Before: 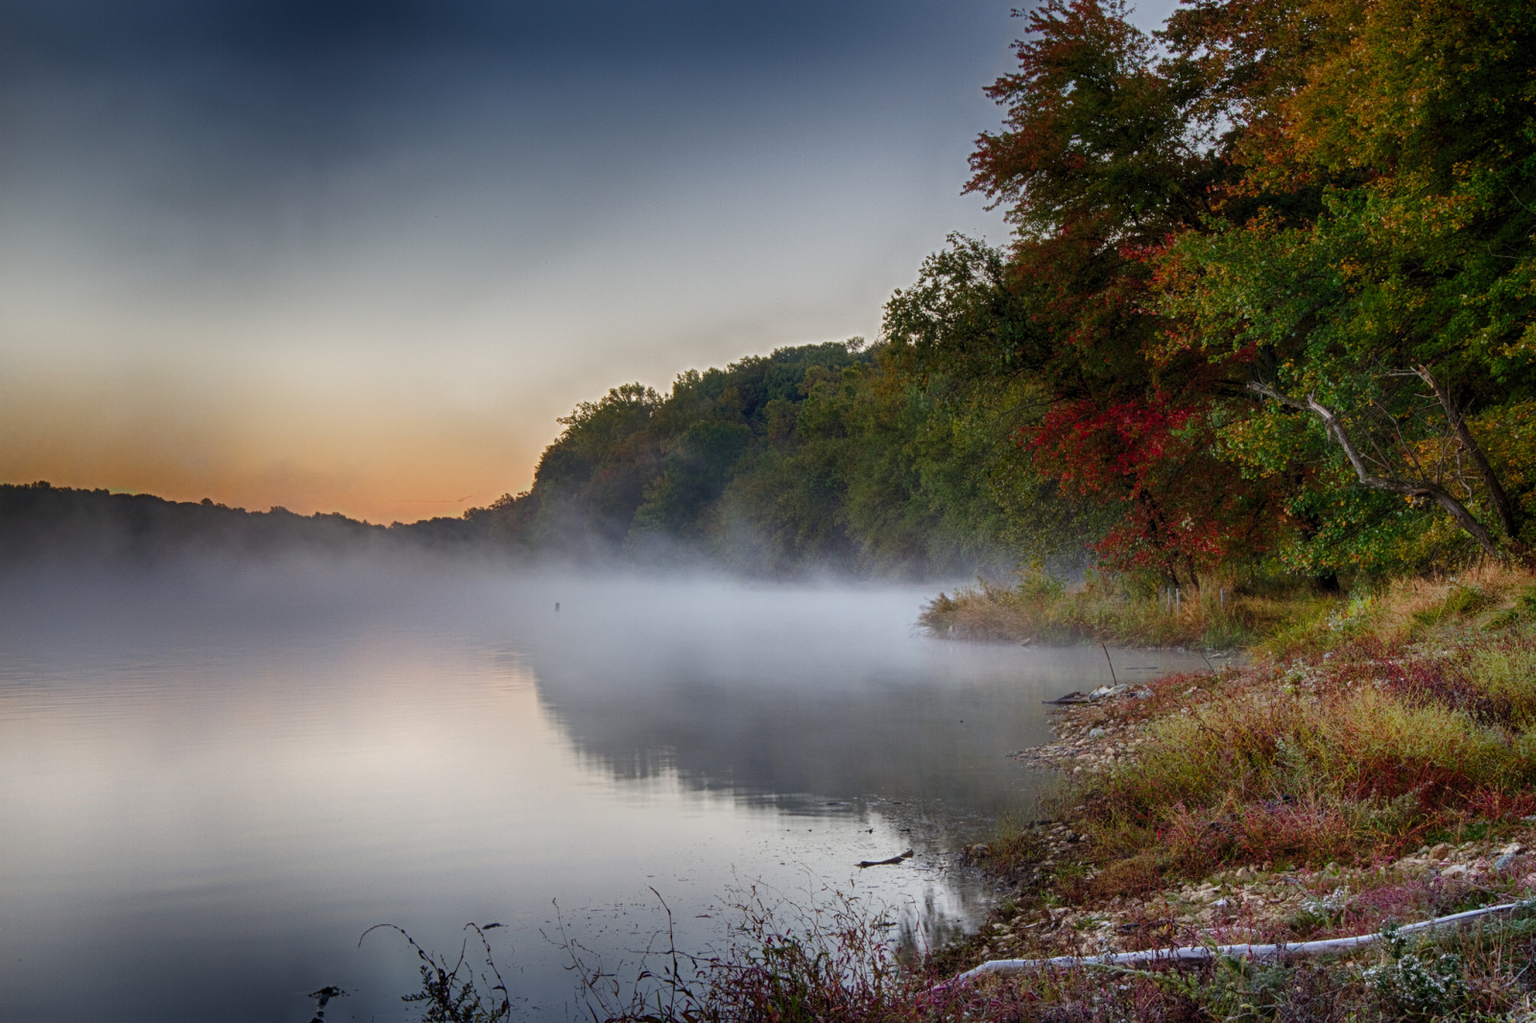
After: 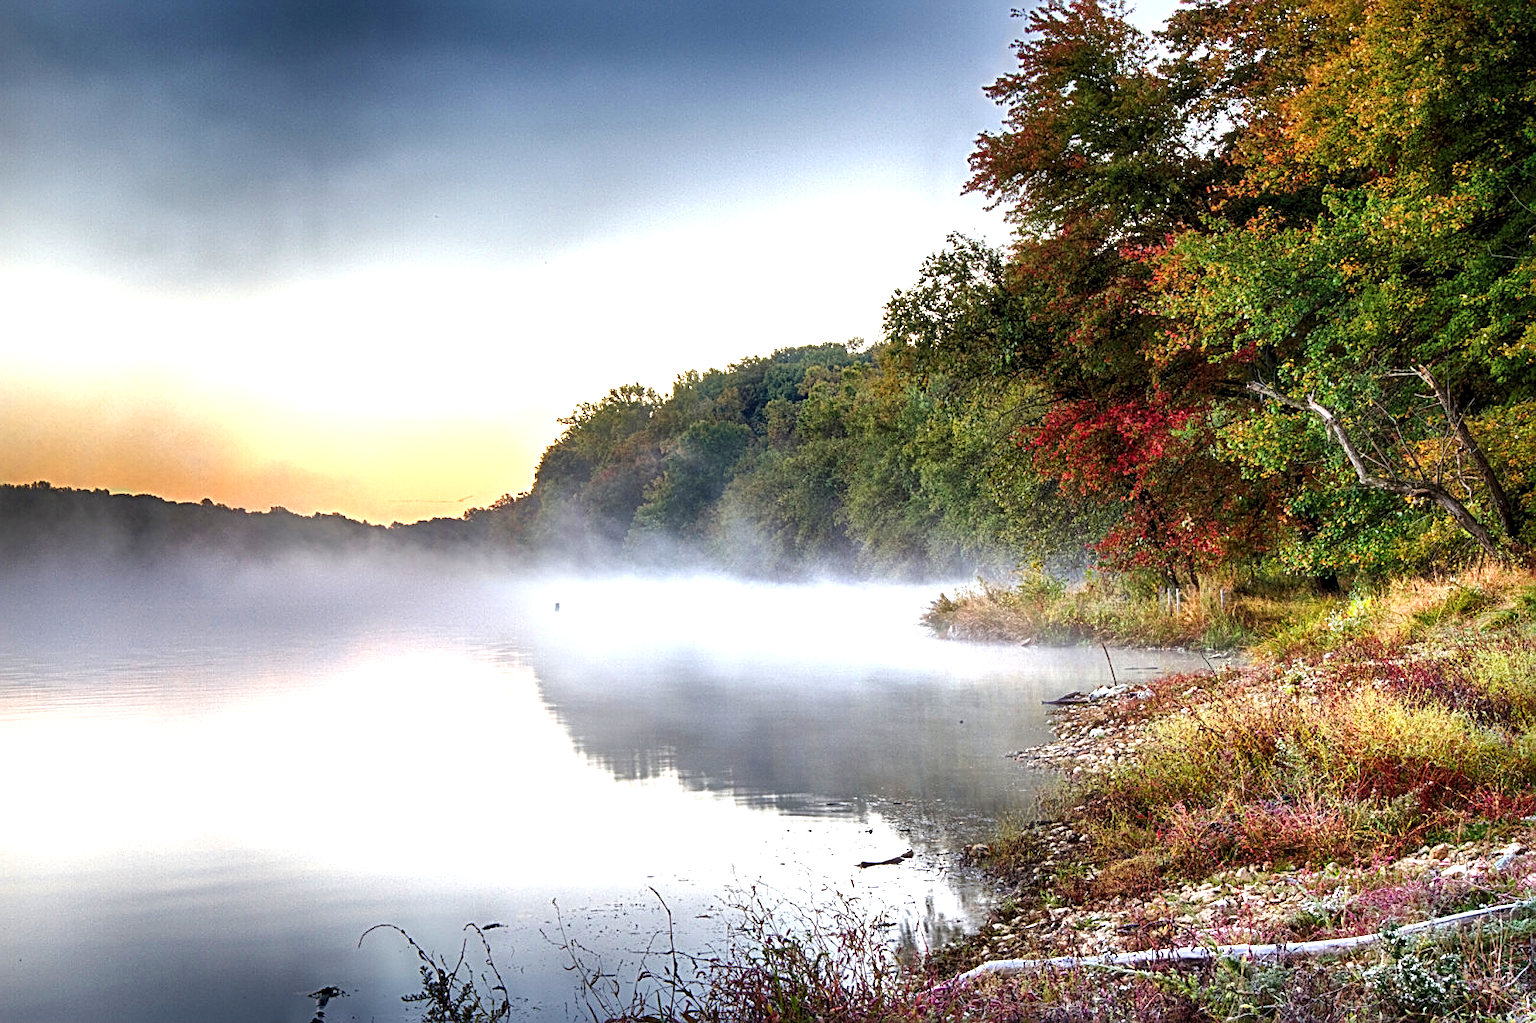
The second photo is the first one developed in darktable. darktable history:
sharpen: on, module defaults
local contrast: mode bilateral grid, contrast 21, coarseness 49, detail 171%, midtone range 0.2
exposure: black level correction 0, exposure 1.478 EV, compensate highlight preservation false
